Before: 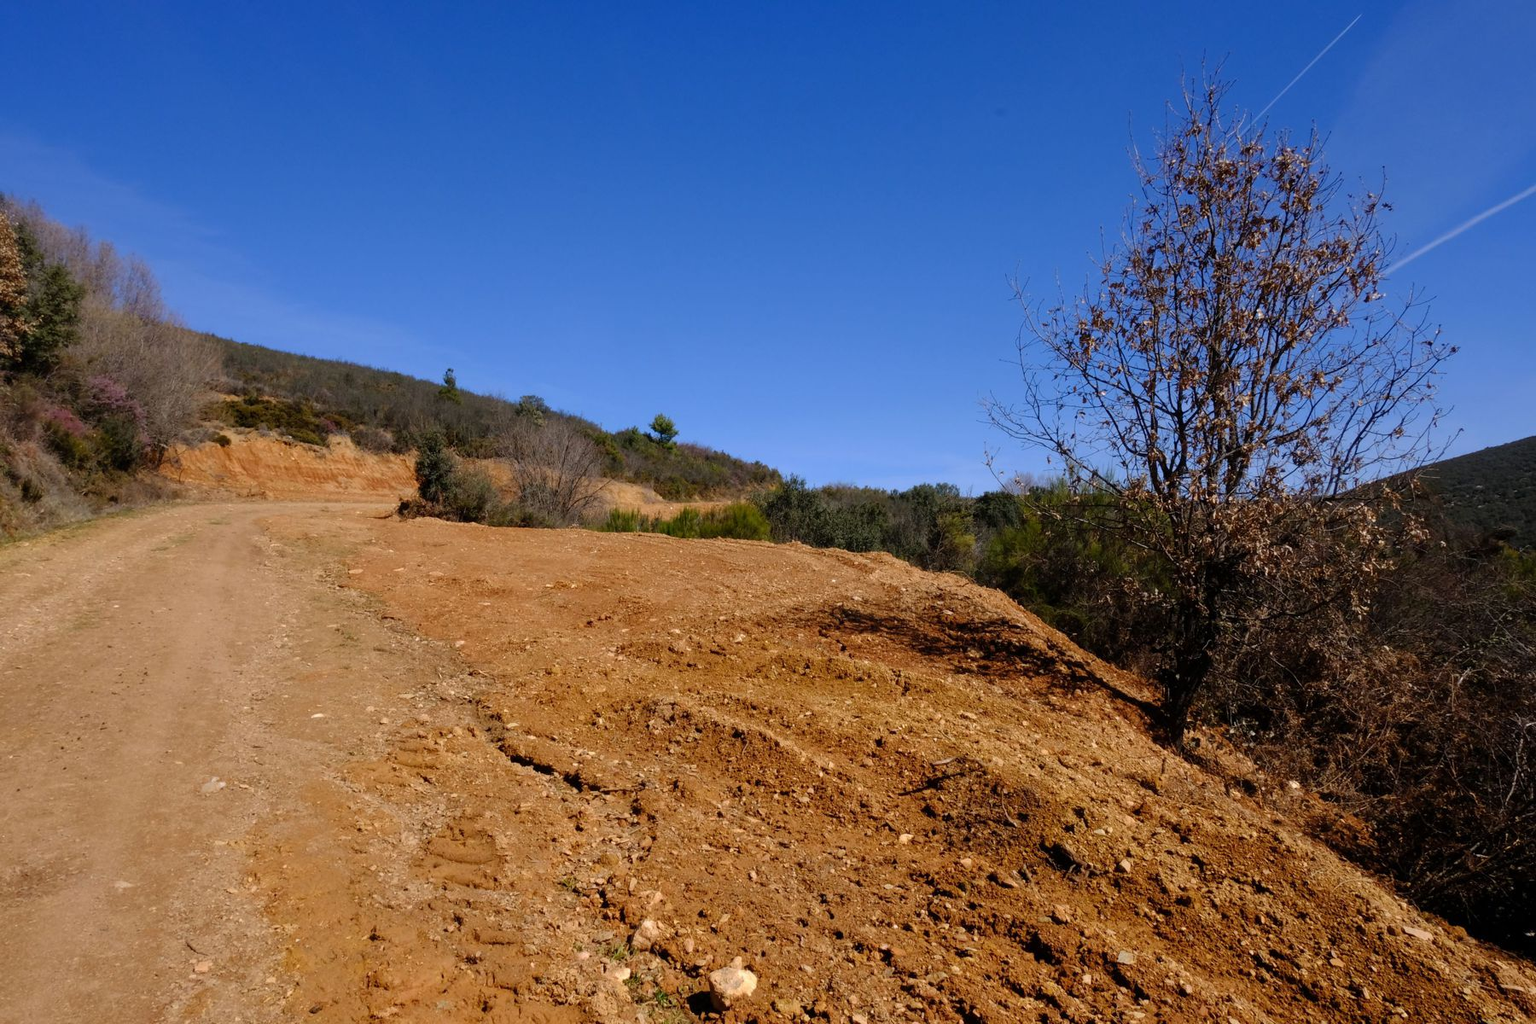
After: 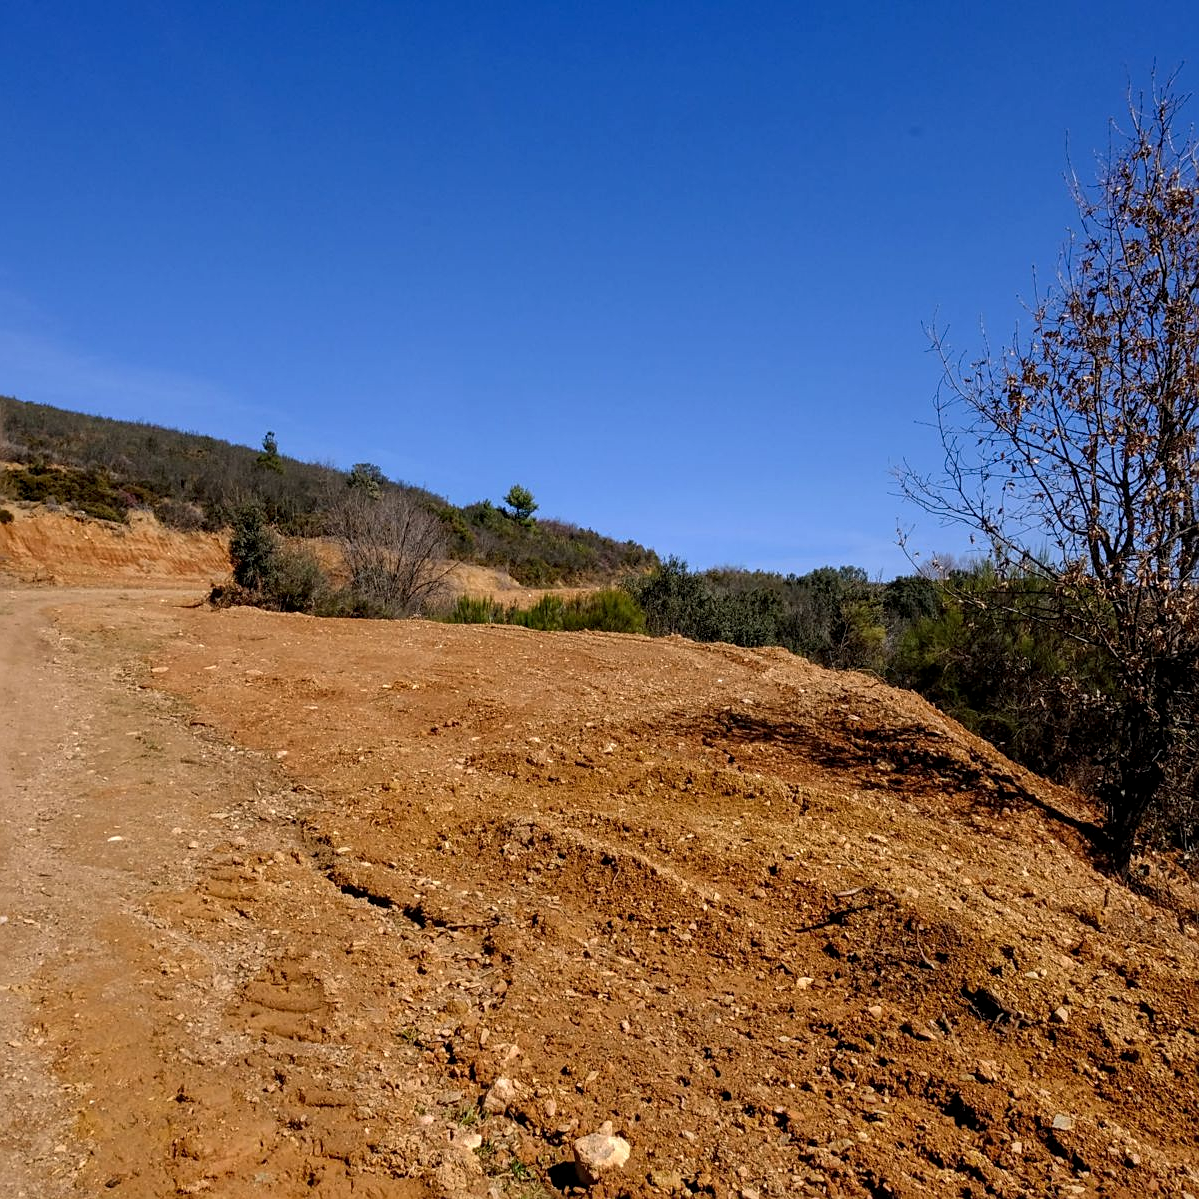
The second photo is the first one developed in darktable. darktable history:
crop and rotate: left 14.292%, right 19.041%
local contrast: on, module defaults
sharpen: on, module defaults
